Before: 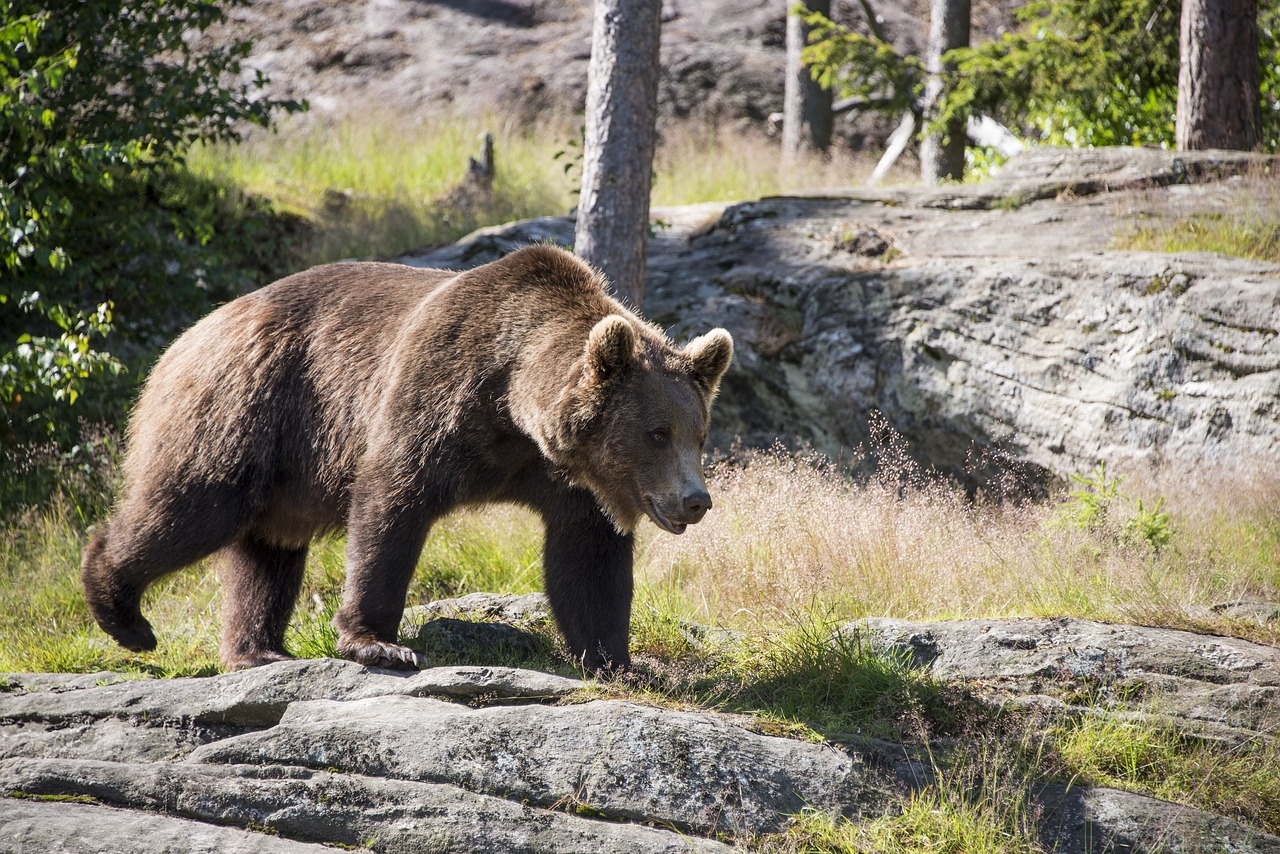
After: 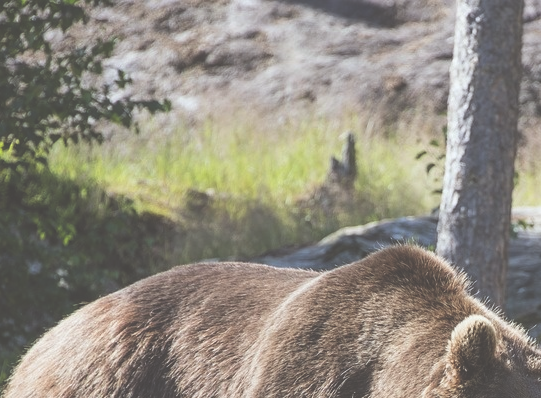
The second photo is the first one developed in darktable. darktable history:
exposure: black level correction -0.064, exposure -0.049 EV, compensate highlight preservation false
color correction: highlights a* -2.88, highlights b* -2.82, shadows a* 2.42, shadows b* 2.71
color zones: mix -137.21%
crop and rotate: left 10.798%, top 0.068%, right 46.934%, bottom 53.249%
